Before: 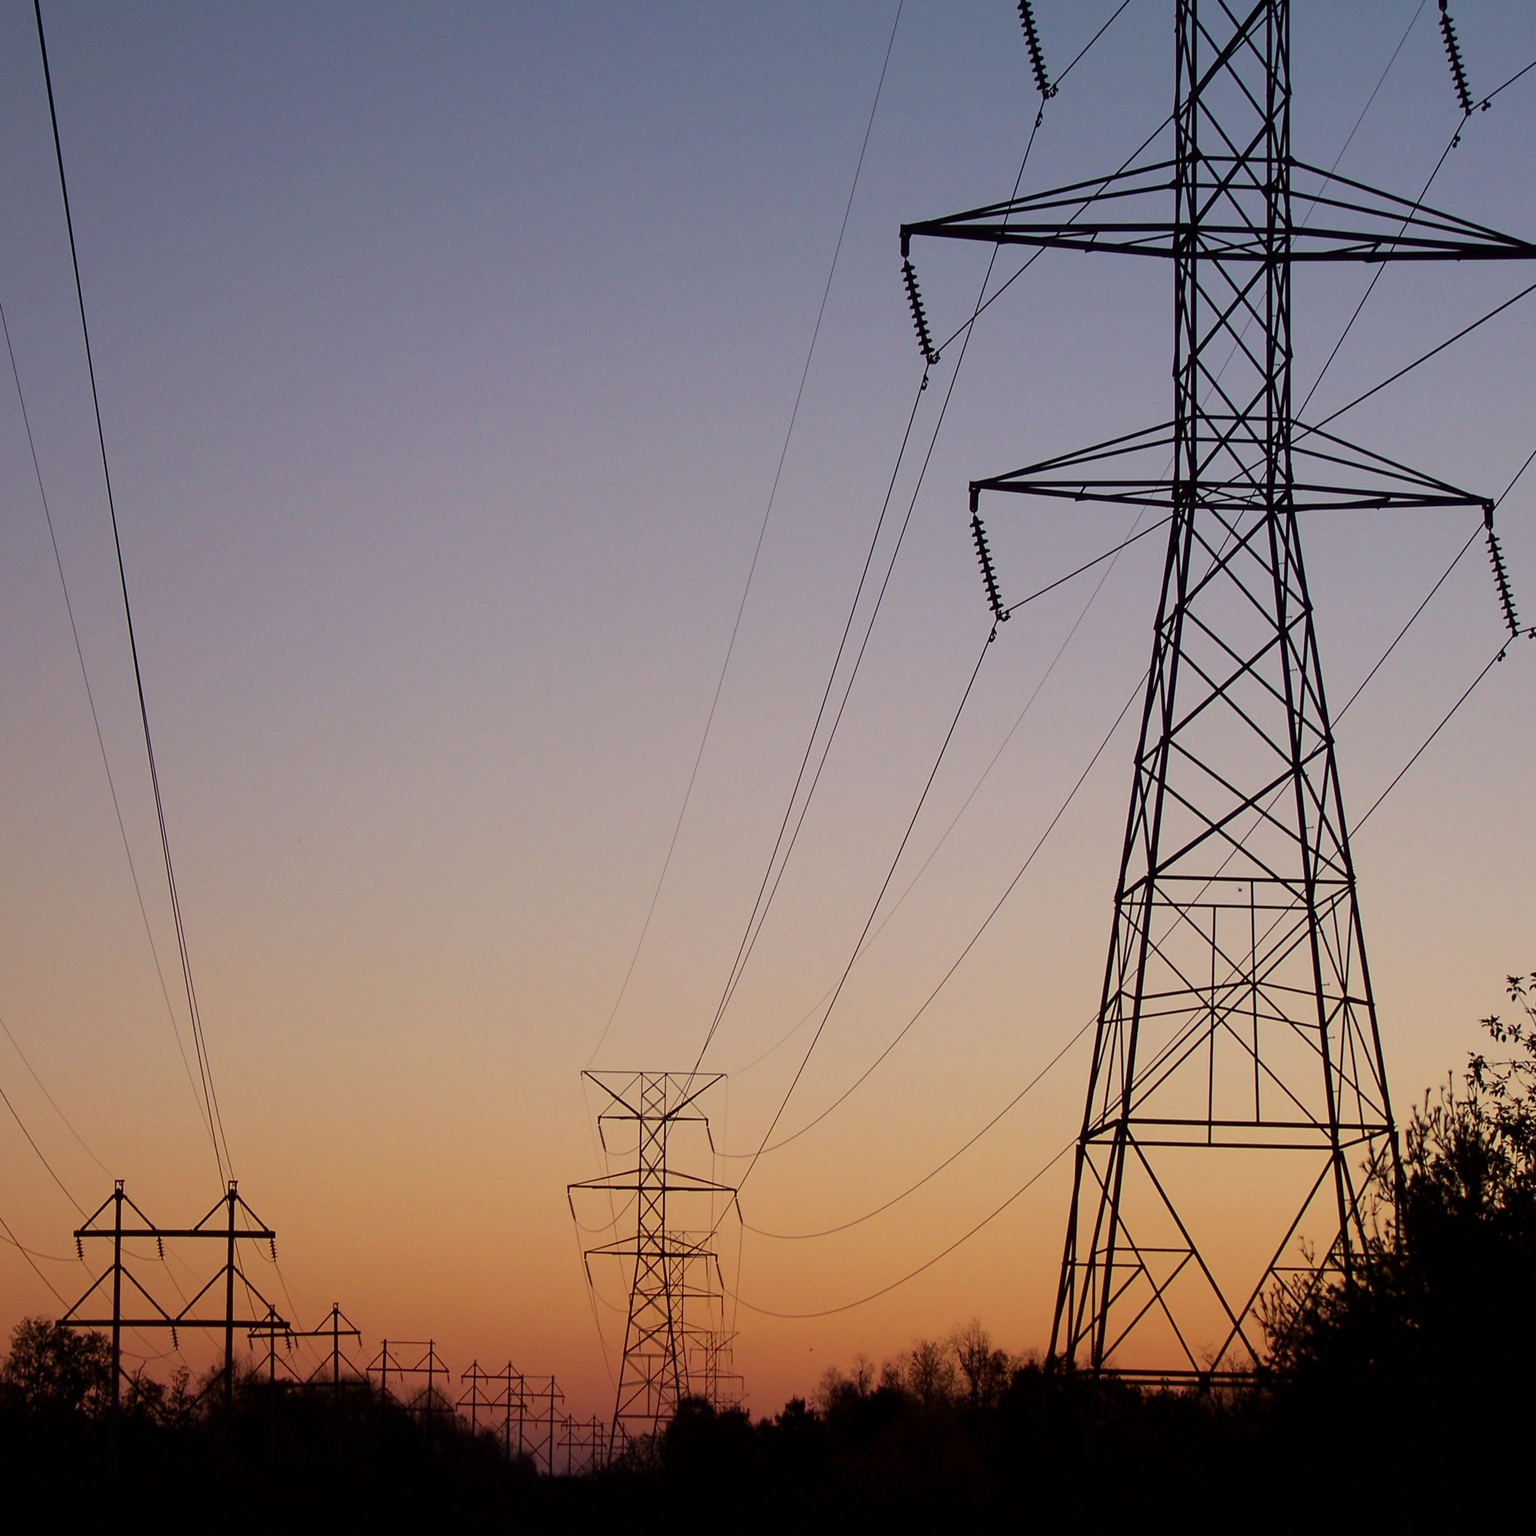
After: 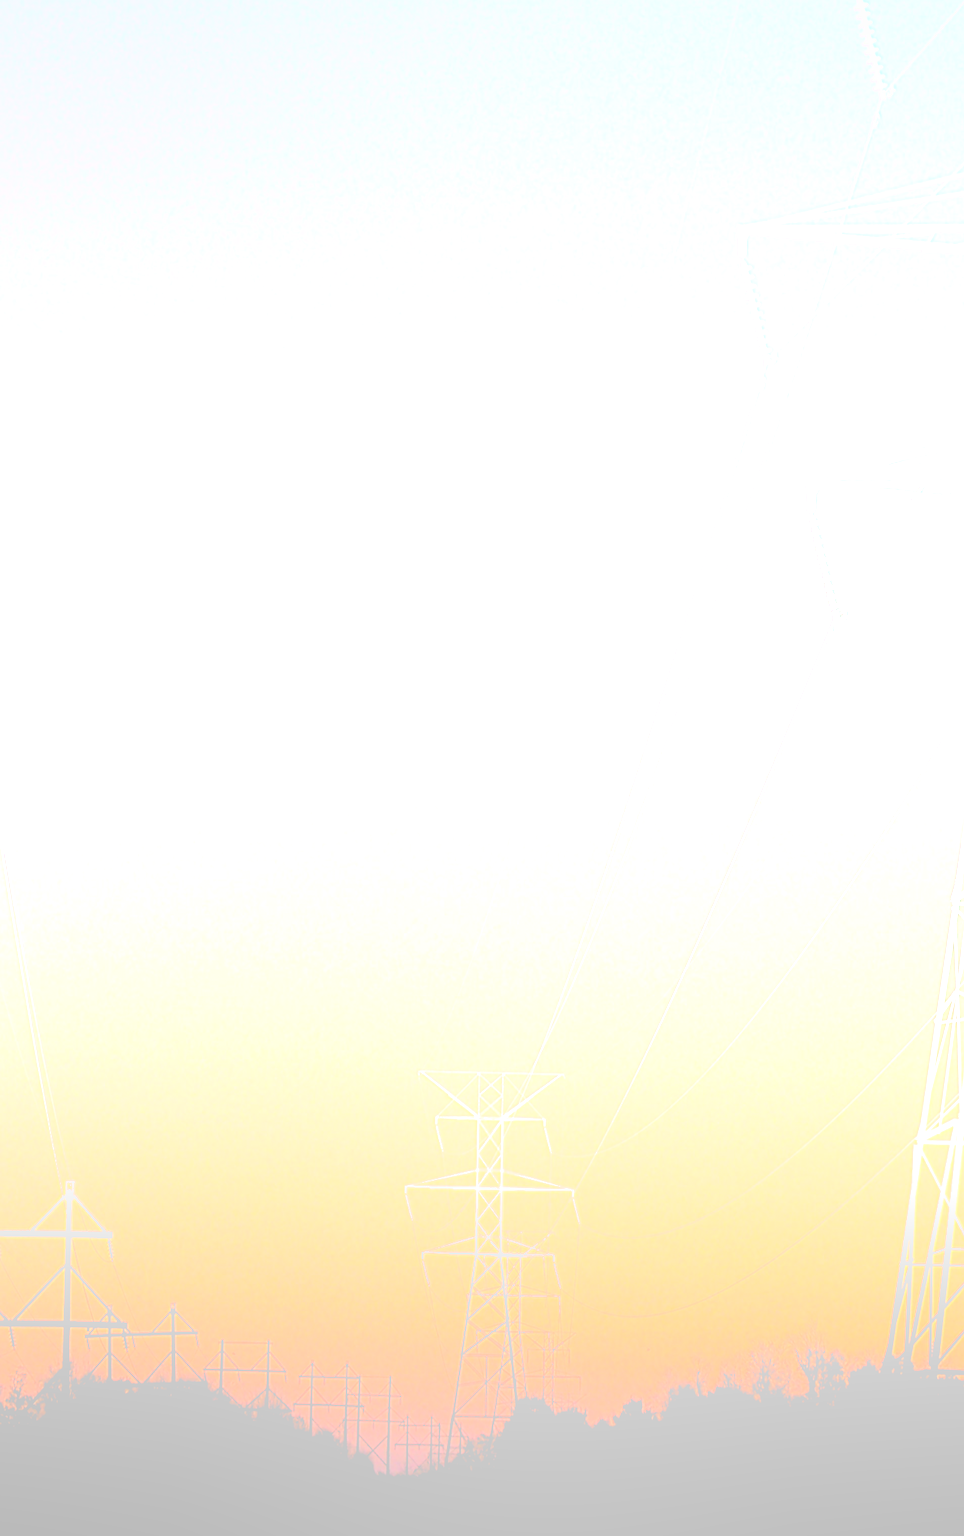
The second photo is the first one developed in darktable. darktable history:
levels: levels [0.055, 0.477, 0.9]
crop: left 10.644%, right 26.528%
bloom: size 85%, threshold 5%, strength 85%
sharpen: on, module defaults
